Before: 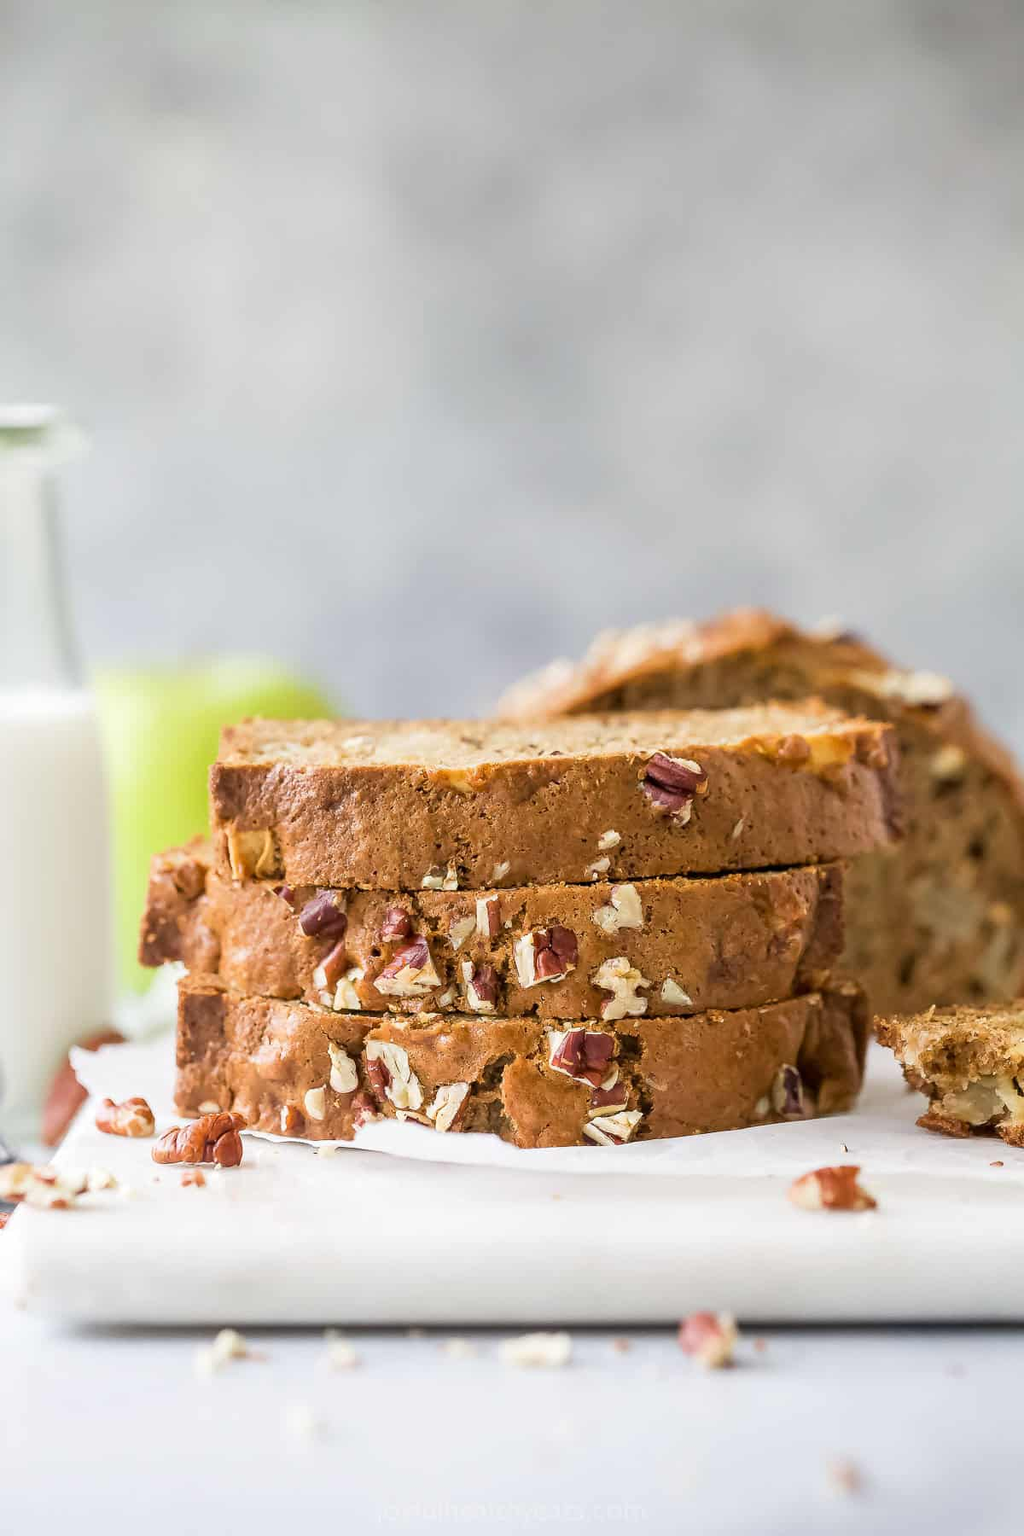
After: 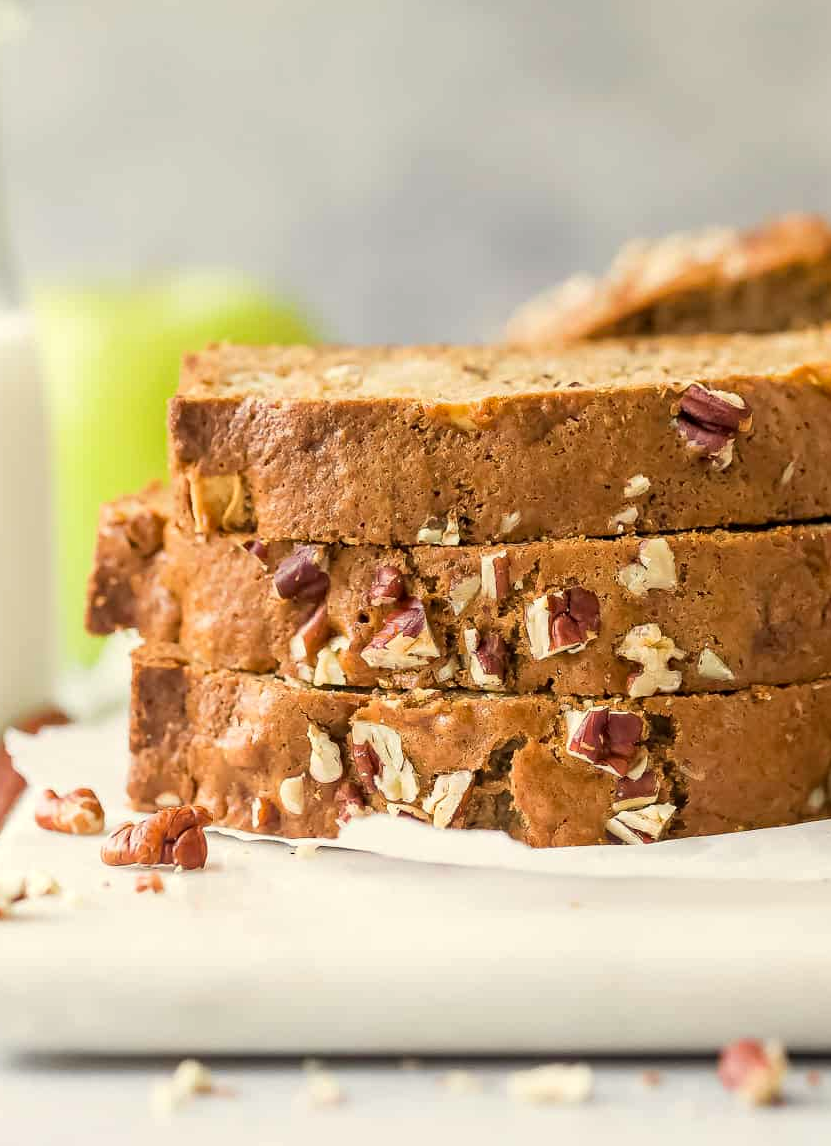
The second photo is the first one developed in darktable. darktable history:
white balance: red 1.029, blue 0.92
haze removal: compatibility mode true, adaptive false
crop: left 6.488%, top 27.668%, right 24.183%, bottom 8.656%
